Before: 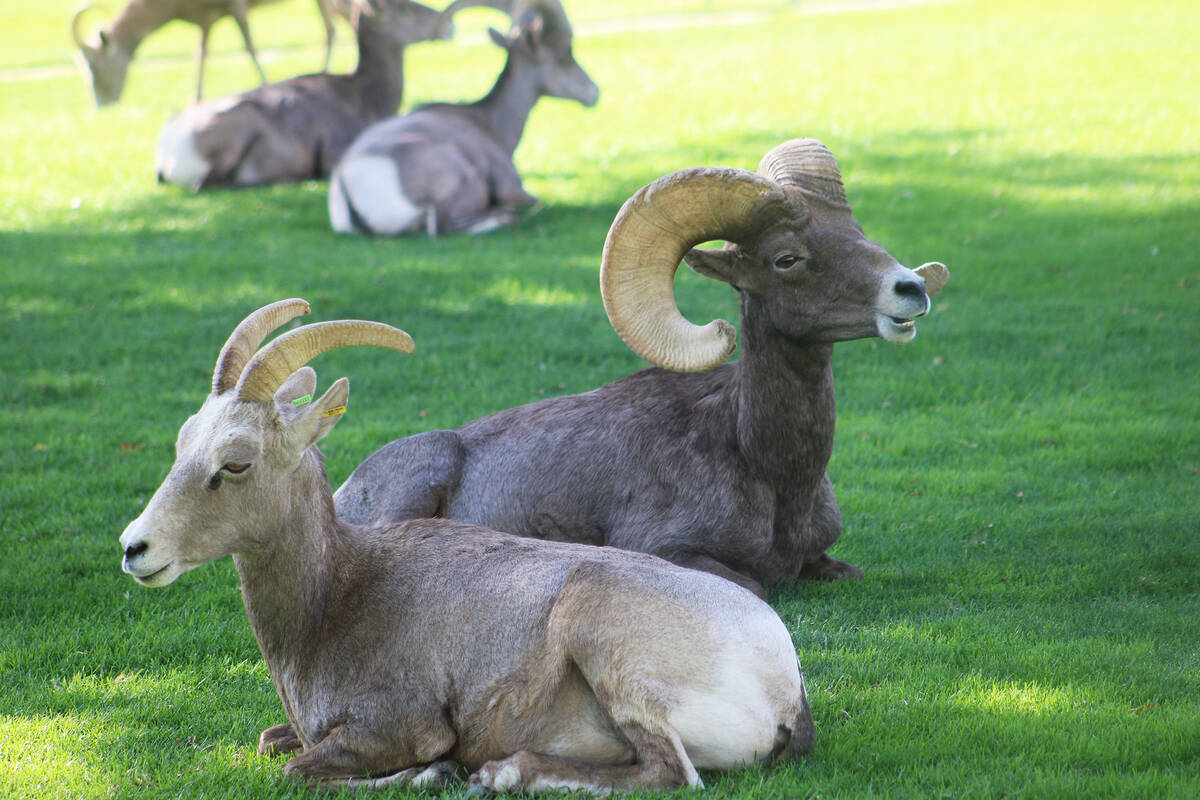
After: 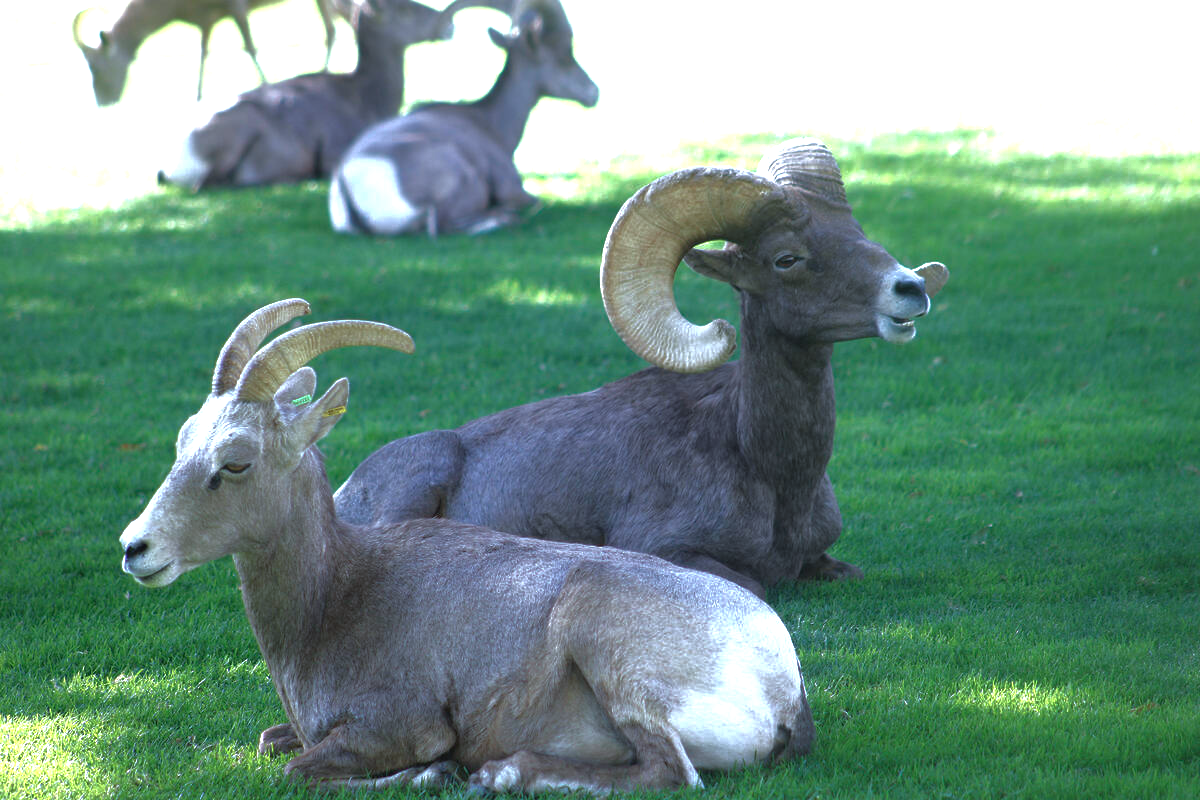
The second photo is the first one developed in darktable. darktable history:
color calibration: illuminant as shot in camera, x 0.378, y 0.381, temperature 4093.13 K, saturation algorithm version 1 (2020)
exposure: exposure 0.6 EV, compensate highlight preservation false
base curve: curves: ch0 [(0, 0) (0.826, 0.587) (1, 1)]
